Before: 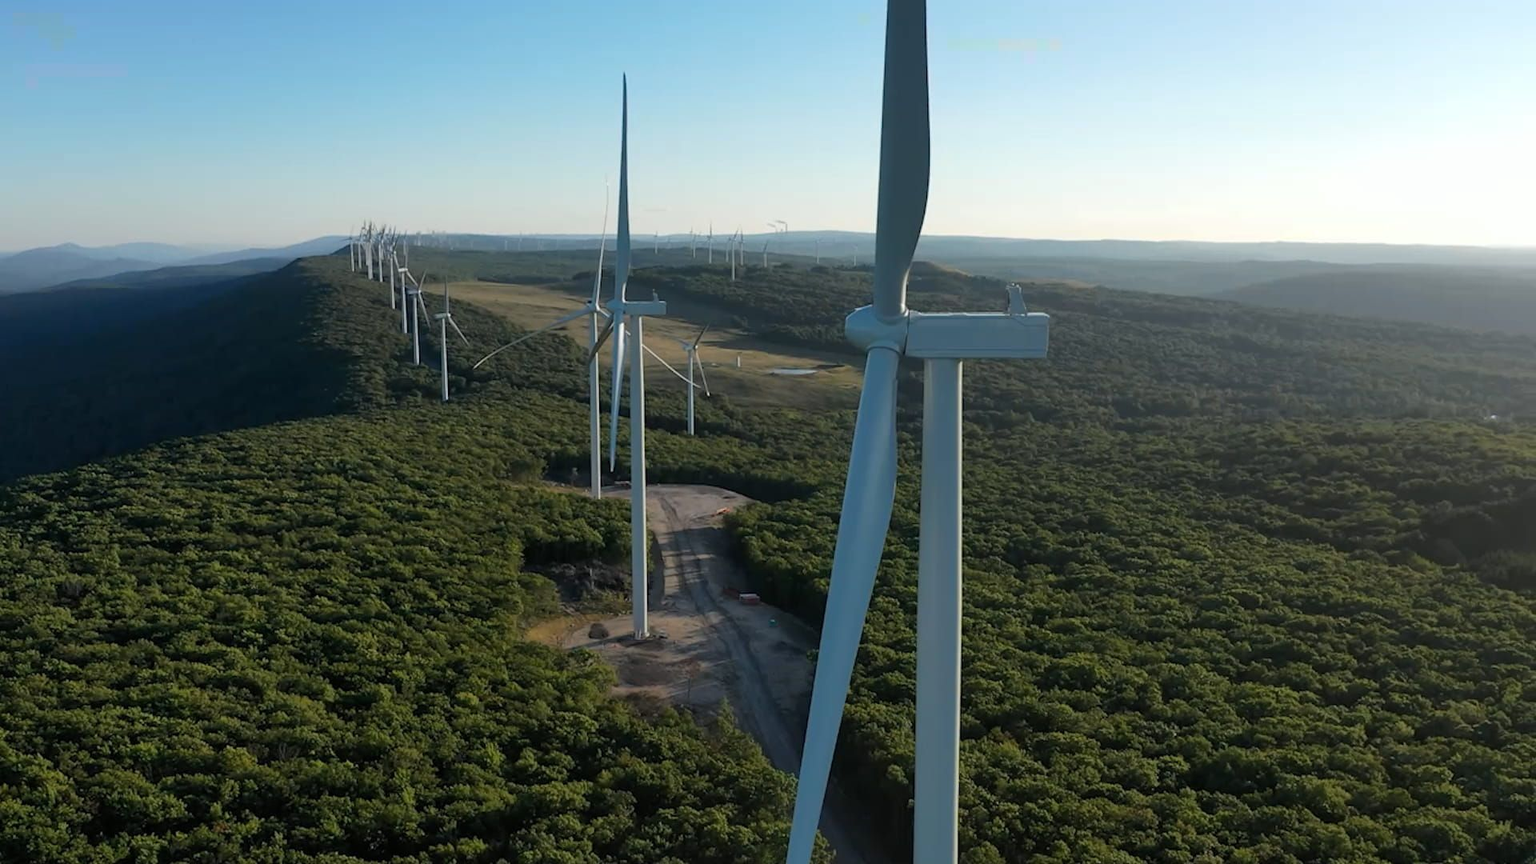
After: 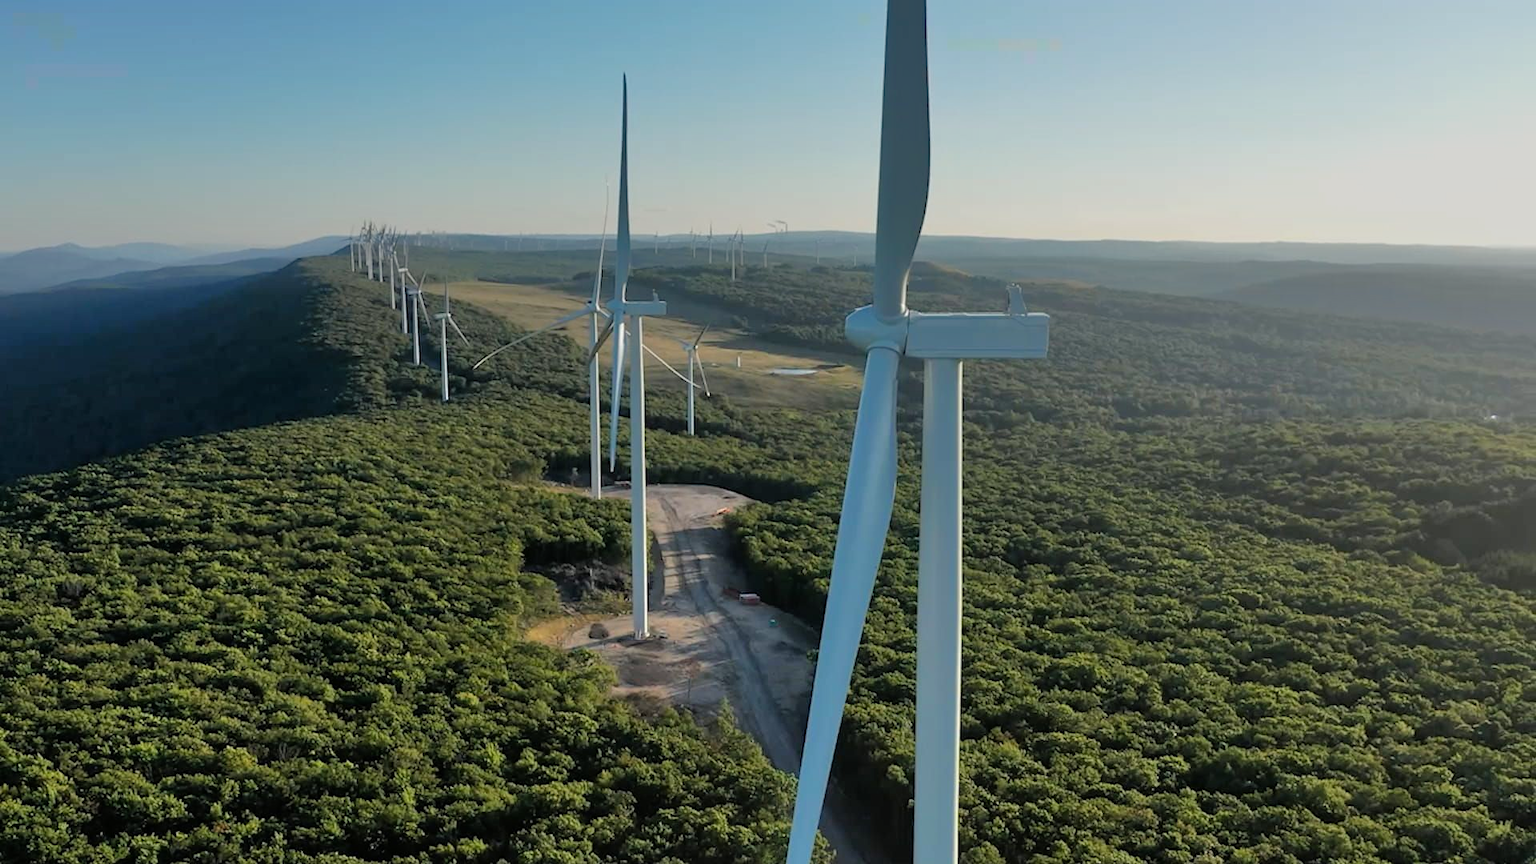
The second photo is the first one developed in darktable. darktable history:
tone equalizer: -7 EV 0.15 EV, -6 EV 0.6 EV, -5 EV 1.15 EV, -4 EV 1.33 EV, -3 EV 1.15 EV, -2 EV 0.6 EV, -1 EV 0.15 EV, mask exposure compensation -0.5 EV
white balance: red 1.009, blue 0.985
graduated density: rotation 5.63°, offset 76.9
